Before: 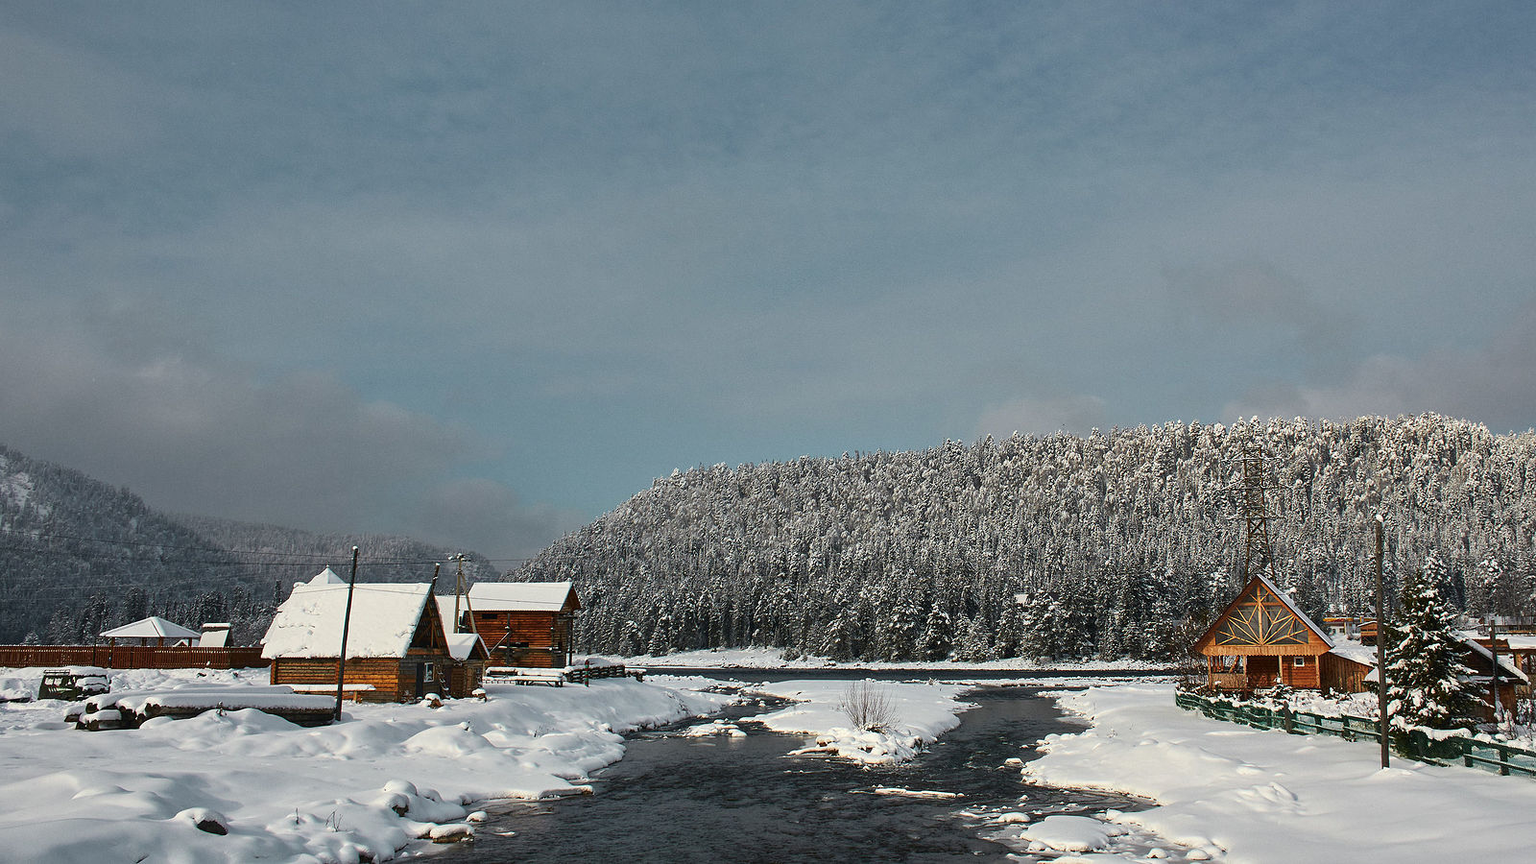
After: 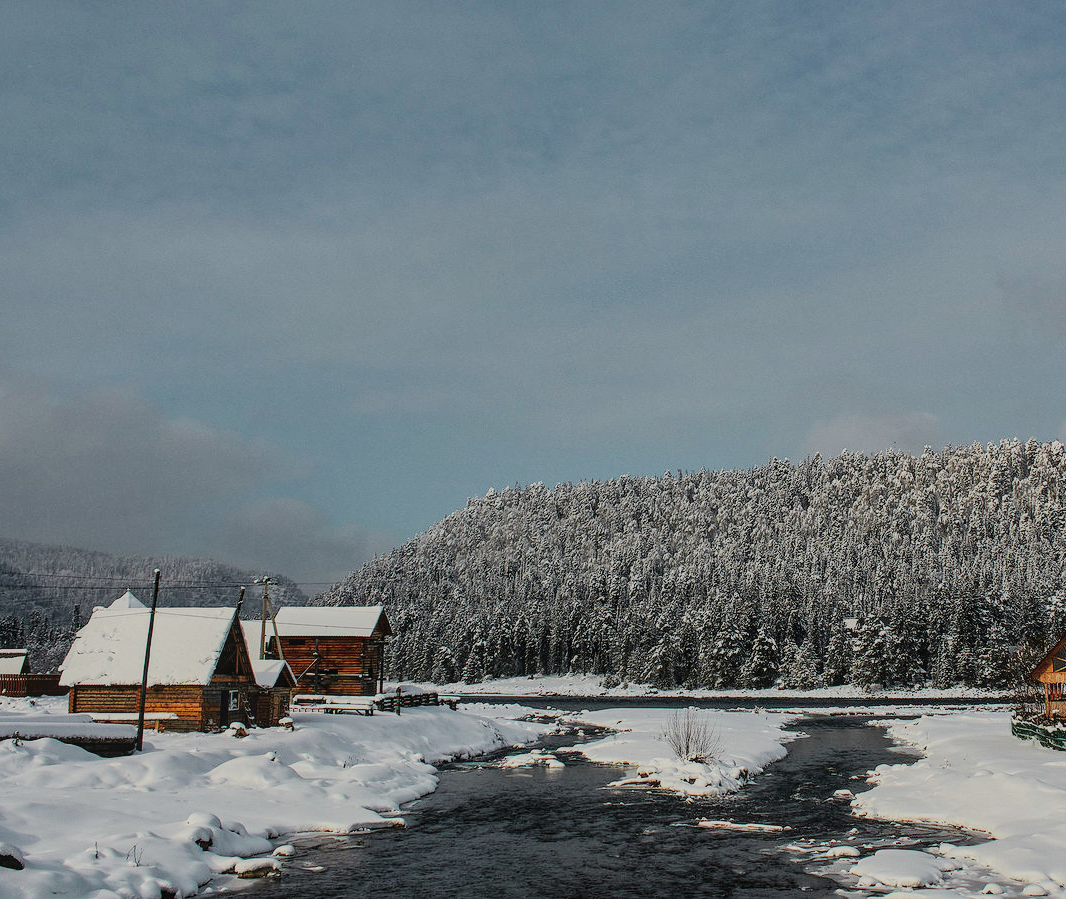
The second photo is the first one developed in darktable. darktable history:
local contrast: detail 110%
crop and rotate: left 13.409%, right 19.924%
filmic rgb: black relative exposure -7.65 EV, white relative exposure 4.56 EV, hardness 3.61, contrast 1.05
